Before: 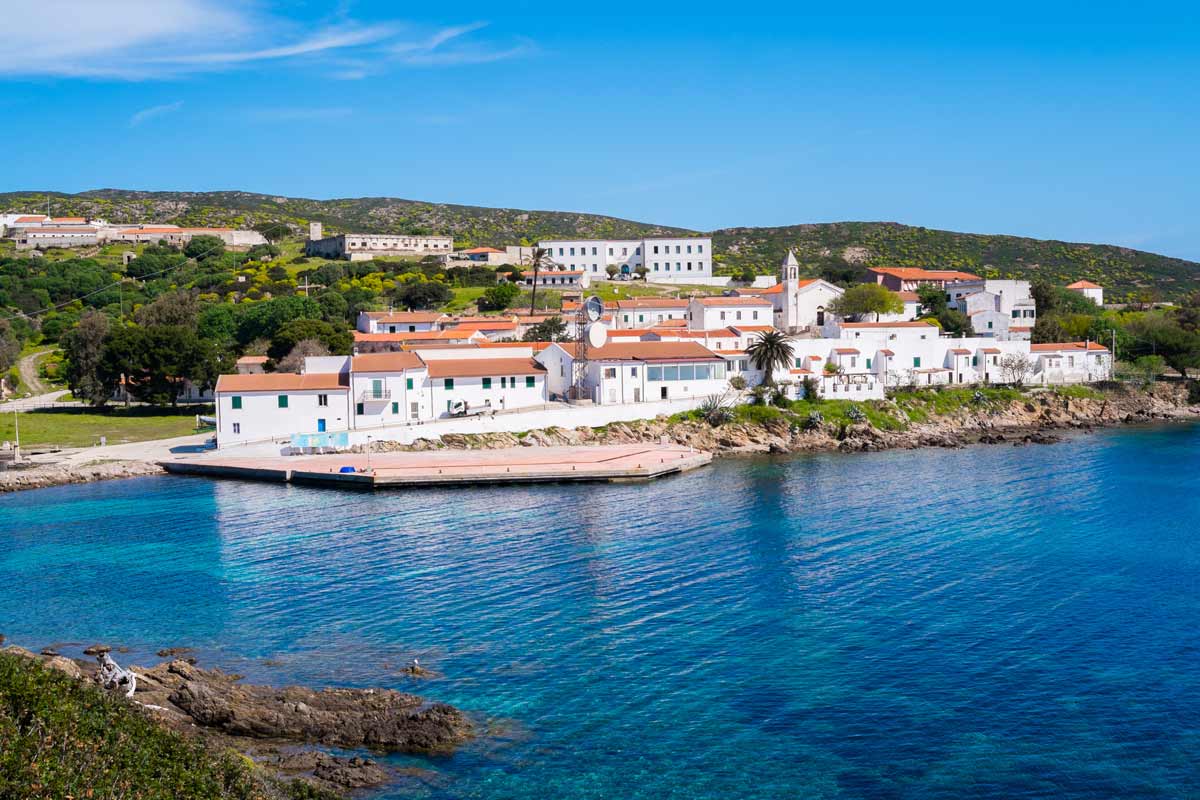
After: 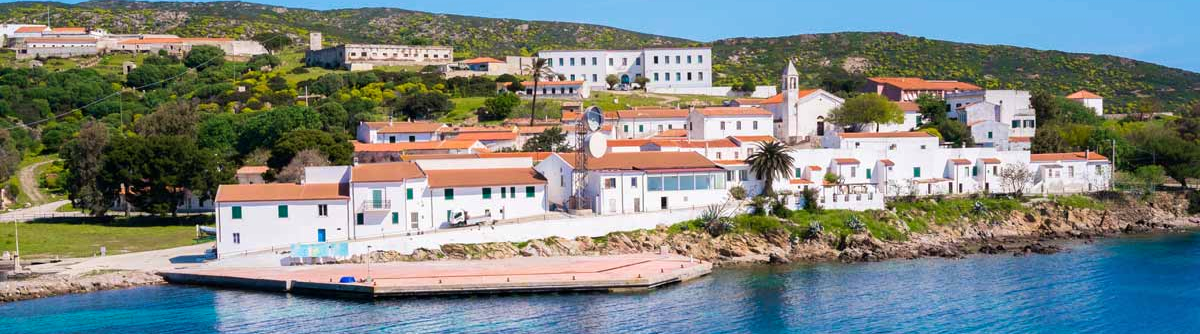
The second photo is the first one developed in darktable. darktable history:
velvia: on, module defaults
crop and rotate: top 23.84%, bottom 34.294%
